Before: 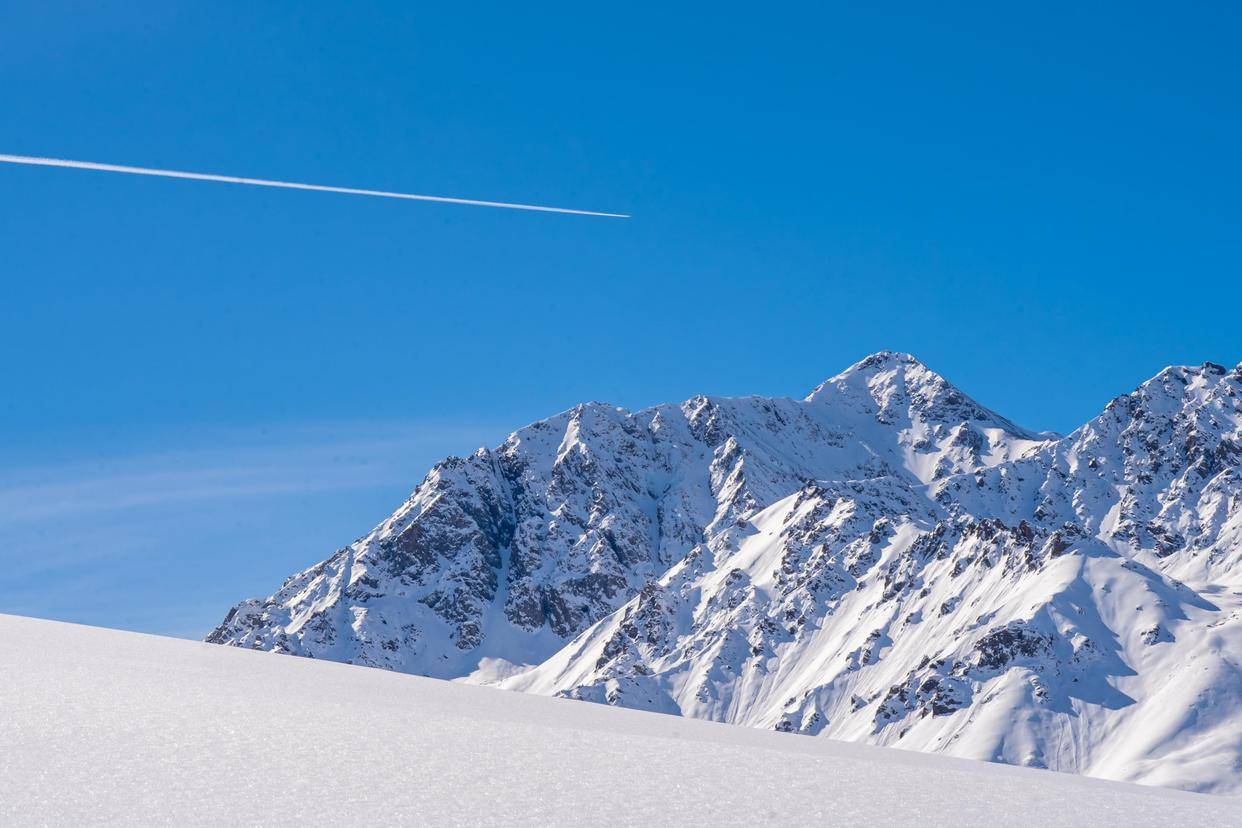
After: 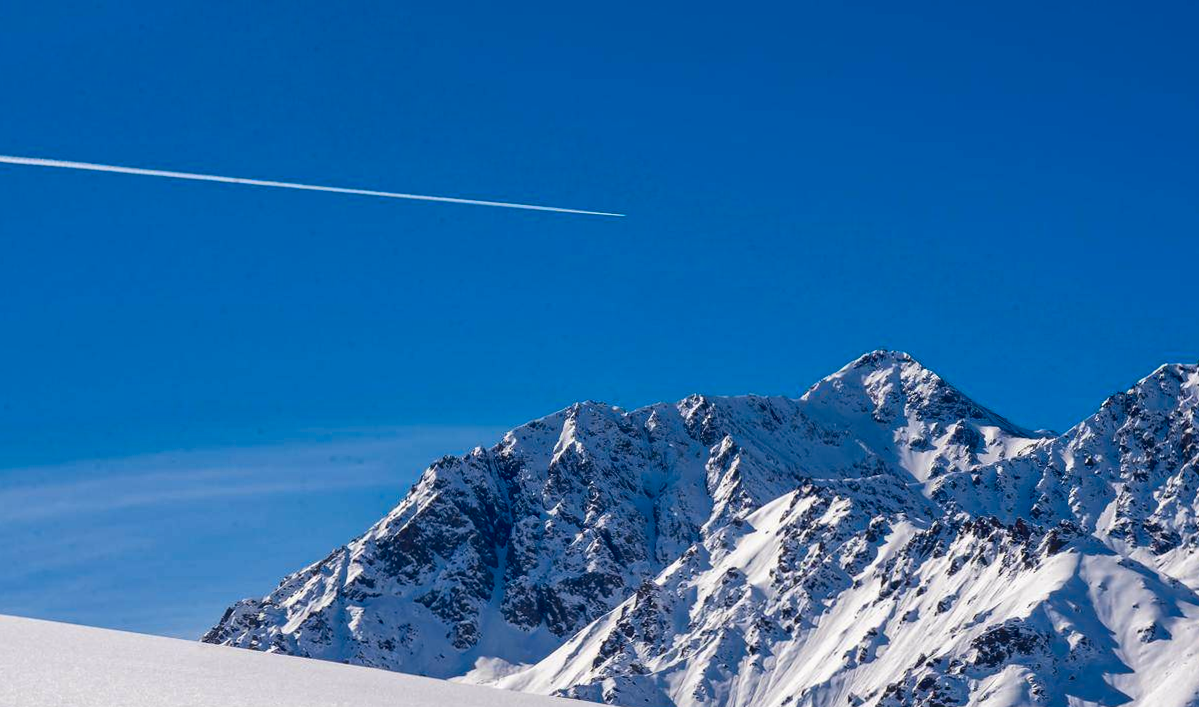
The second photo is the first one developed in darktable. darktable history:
crop and rotate: angle 0.146°, left 0.205%, right 2.813%, bottom 14.212%
contrast brightness saturation: contrast 0.129, brightness -0.241, saturation 0.147
